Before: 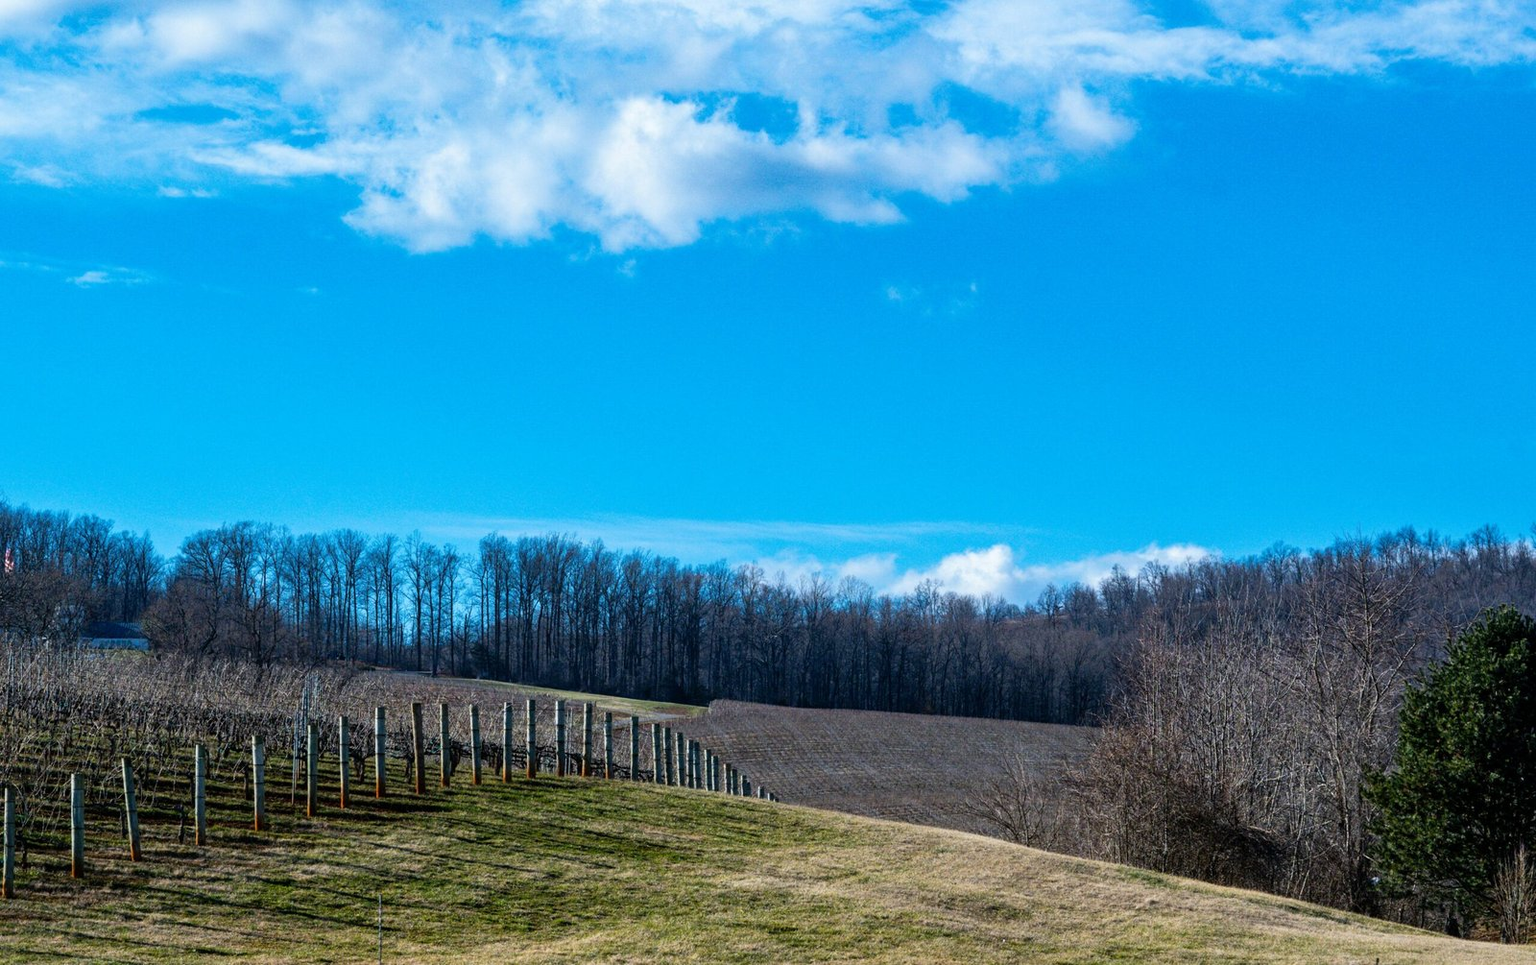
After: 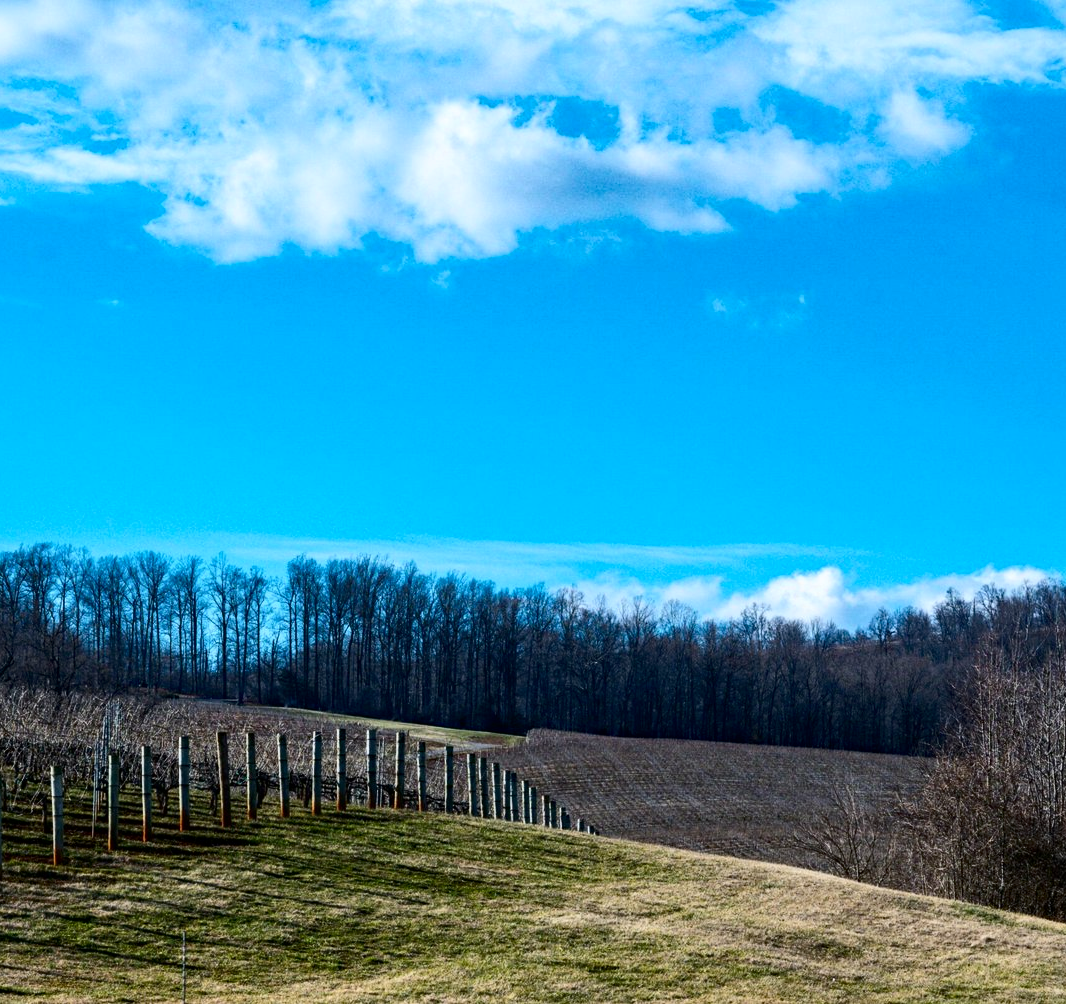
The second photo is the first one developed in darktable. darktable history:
exposure: black level correction 0.001, compensate highlight preservation false
crop and rotate: left 13.342%, right 19.991%
contrast brightness saturation: contrast 0.22
haze removal: compatibility mode true, adaptive false
